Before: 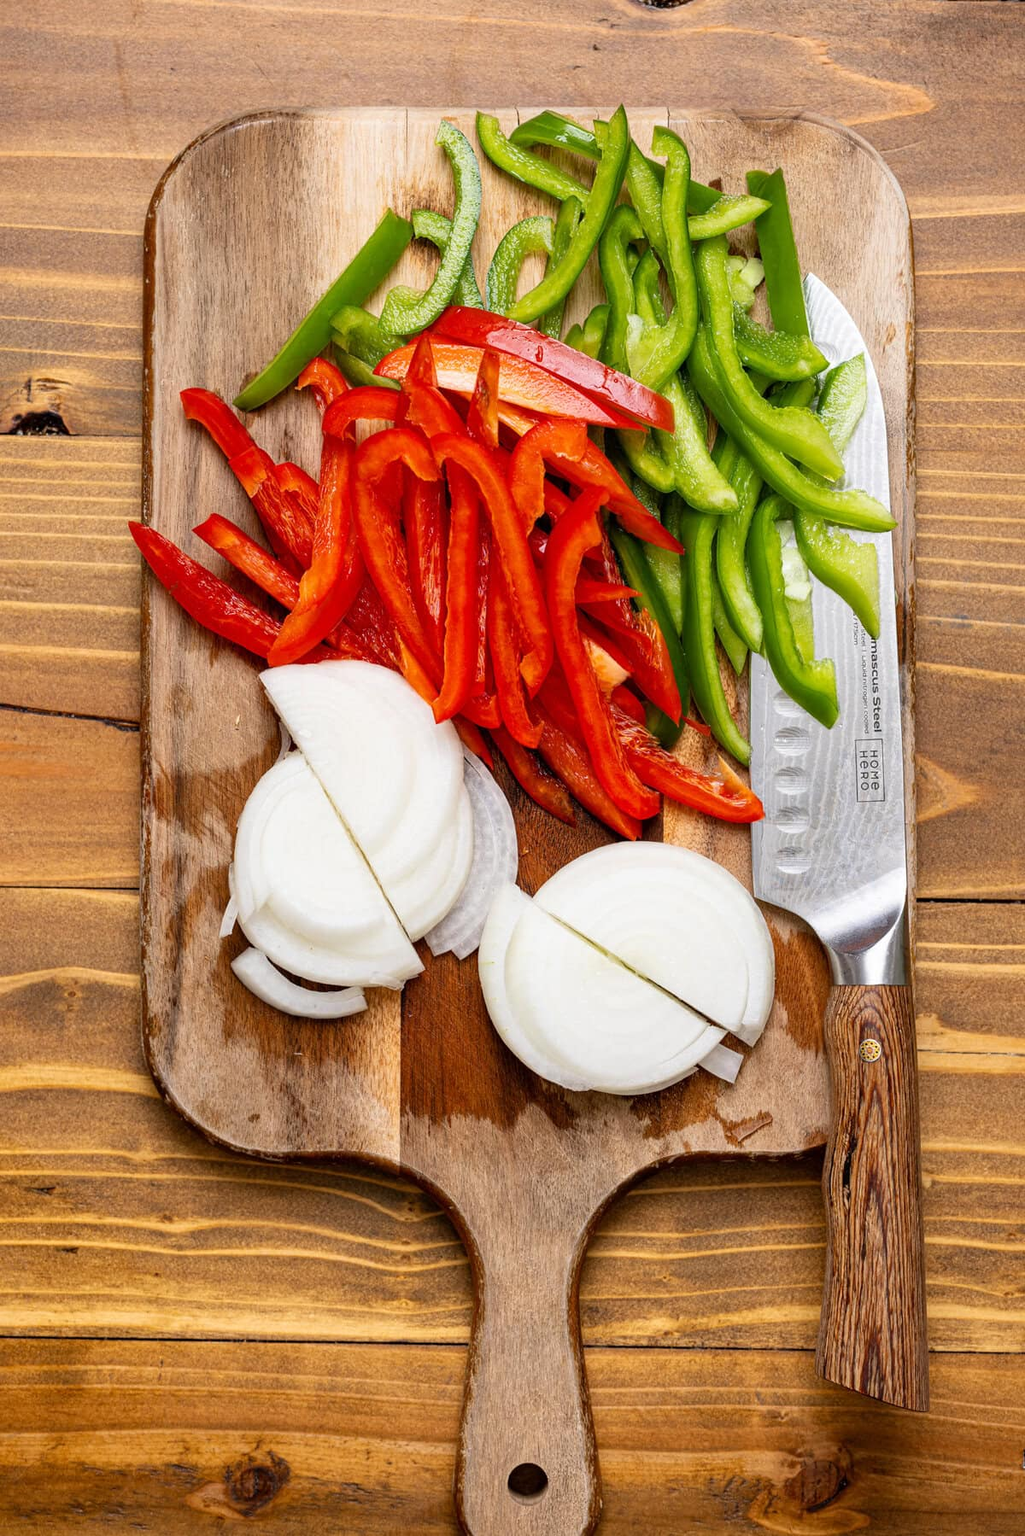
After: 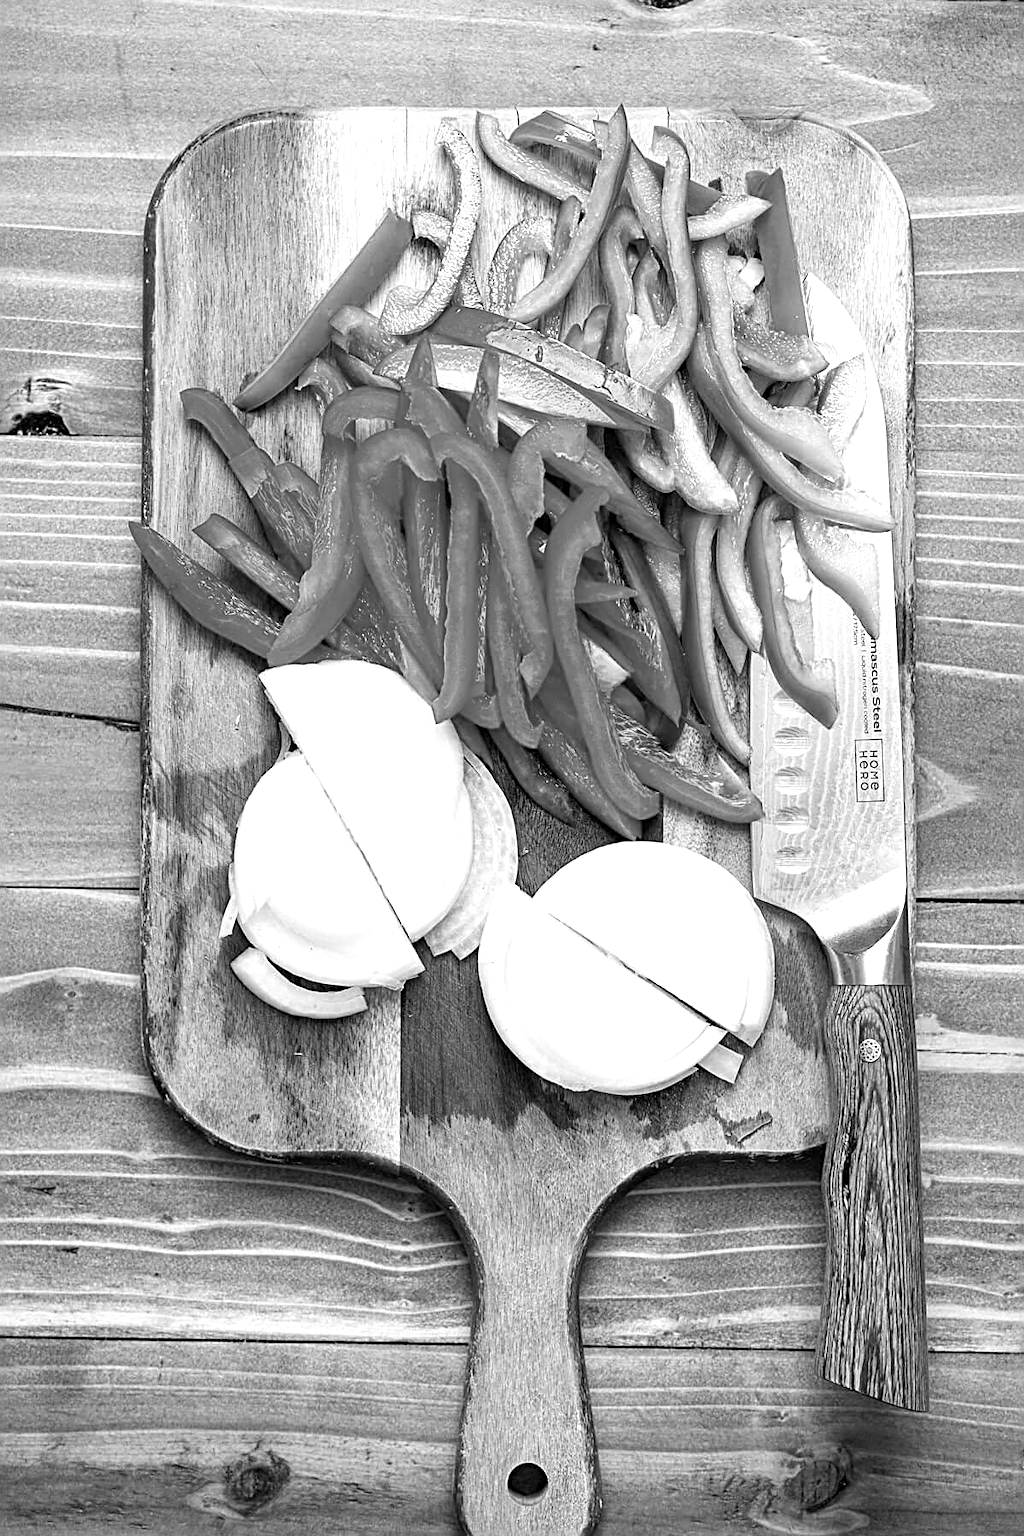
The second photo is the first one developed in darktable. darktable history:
exposure: exposure 0.636 EV, compensate highlight preservation false
sharpen: radius 2.543, amount 0.636
monochrome: a -6.99, b 35.61, size 1.4
white balance: red 0.967, blue 1.049
